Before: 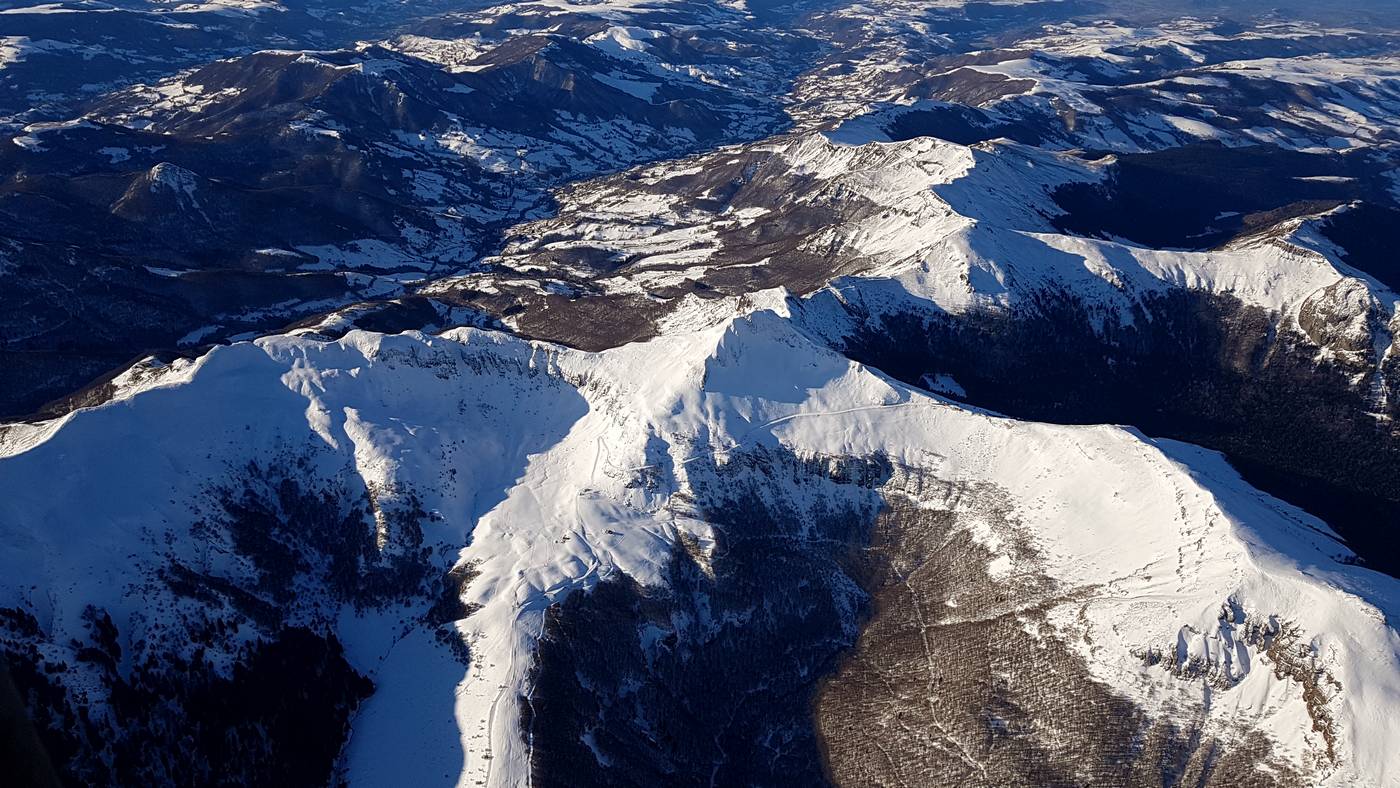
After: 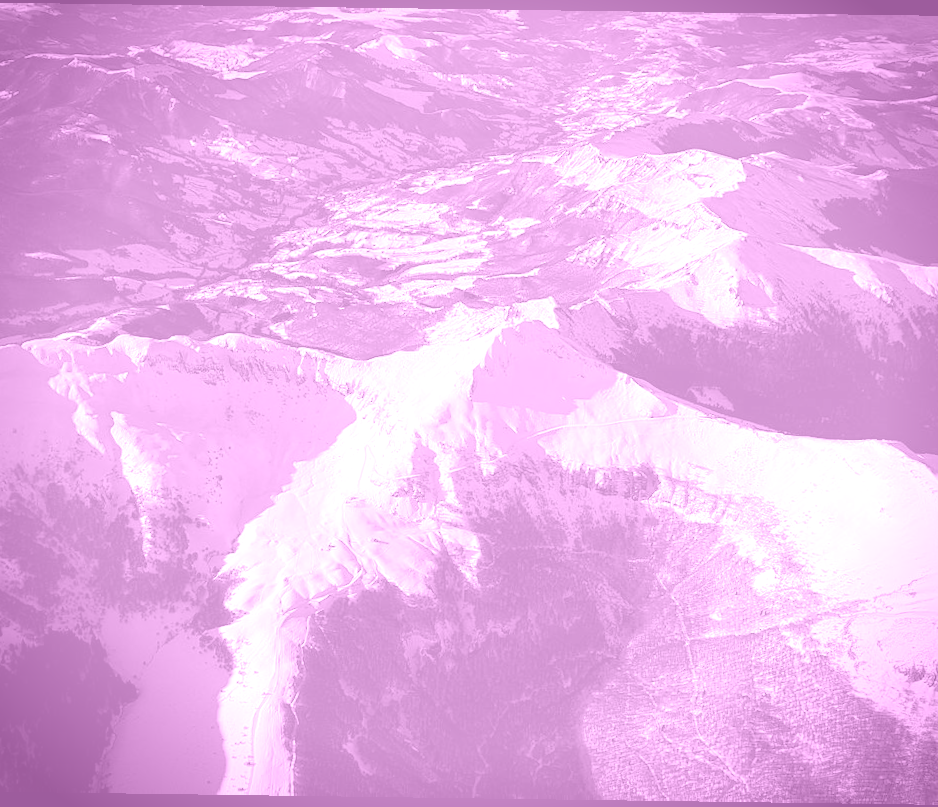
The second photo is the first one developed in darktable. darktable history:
exposure: black level correction 0, exposure 1.3 EV, compensate exposure bias true, compensate highlight preservation false
crop: left 16.899%, right 16.556%
rotate and perspective: rotation 0.8°, automatic cropping off
color calibration: x 0.37, y 0.382, temperature 4313.32 K
vignetting: fall-off start 88.53%, fall-off radius 44.2%, saturation 0.376, width/height ratio 1.161
colorize: hue 331.2°, saturation 69%, source mix 30.28%, lightness 69.02%, version 1
